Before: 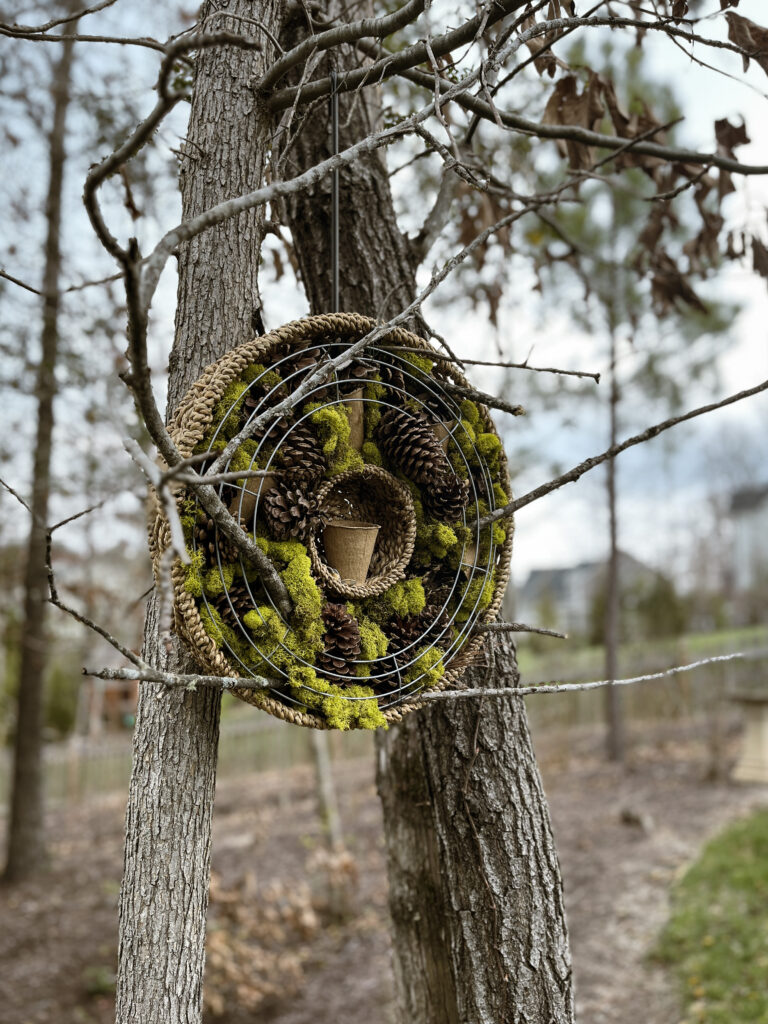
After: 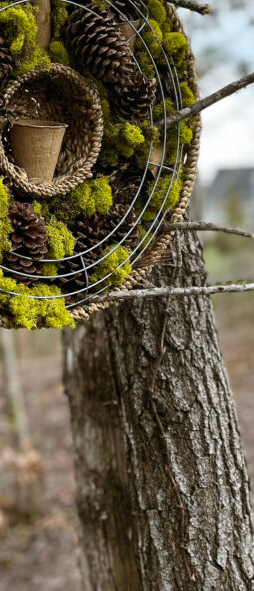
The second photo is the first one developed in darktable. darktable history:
crop: left 40.878%, top 39.176%, right 25.993%, bottom 3.081%
